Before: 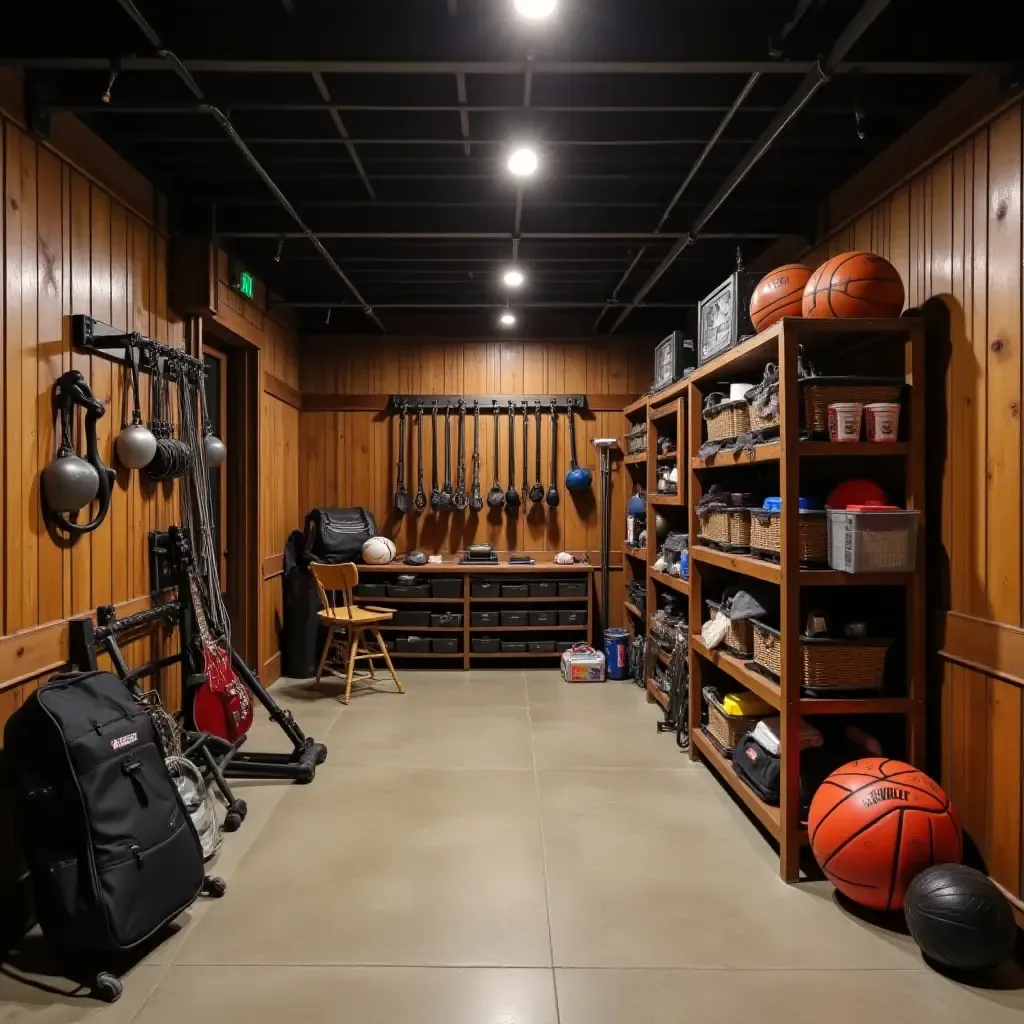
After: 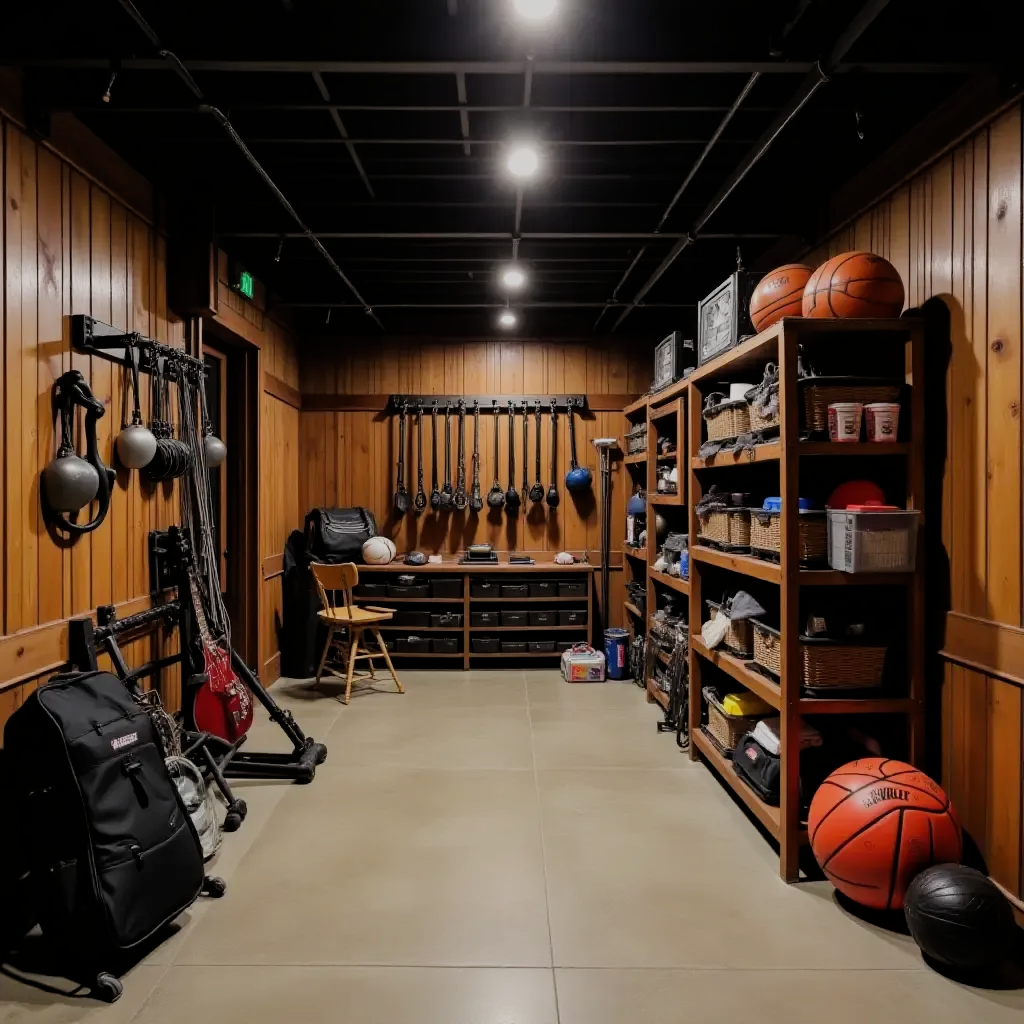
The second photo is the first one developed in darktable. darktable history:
filmic rgb: black relative exposure -7.44 EV, white relative exposure 4.89 EV, hardness 3.39
